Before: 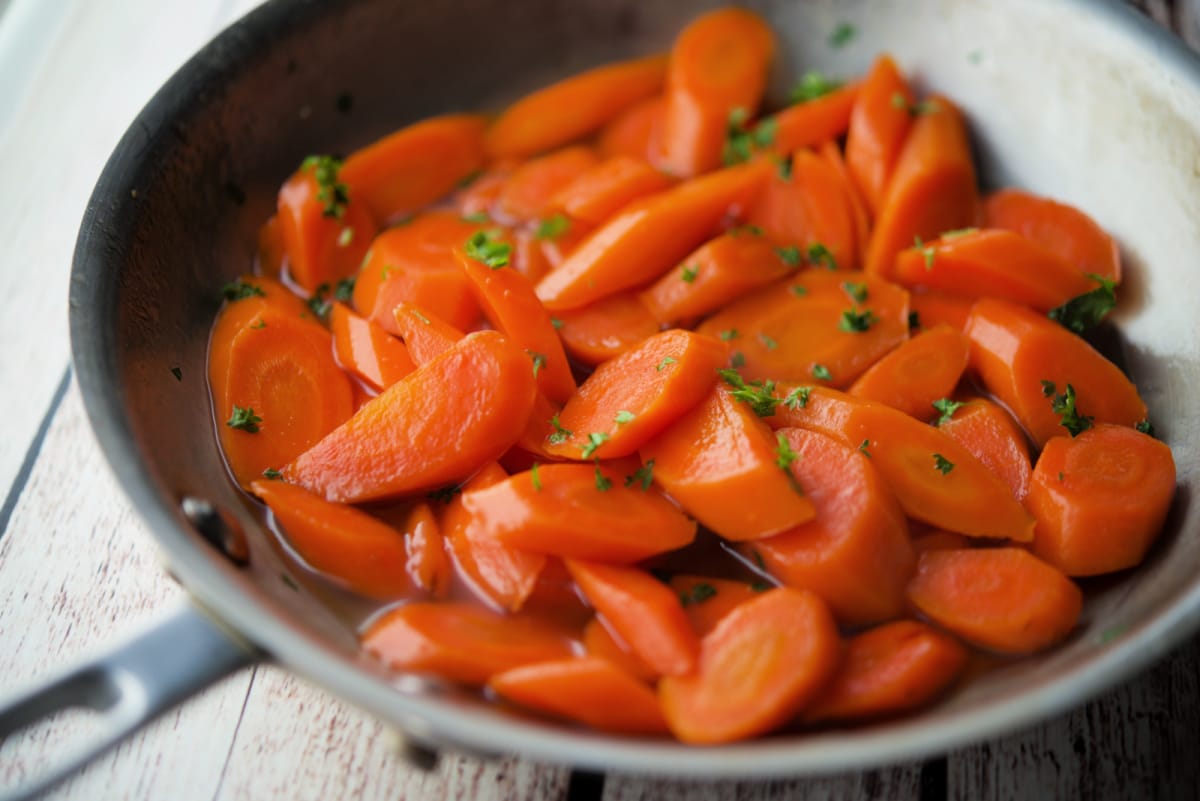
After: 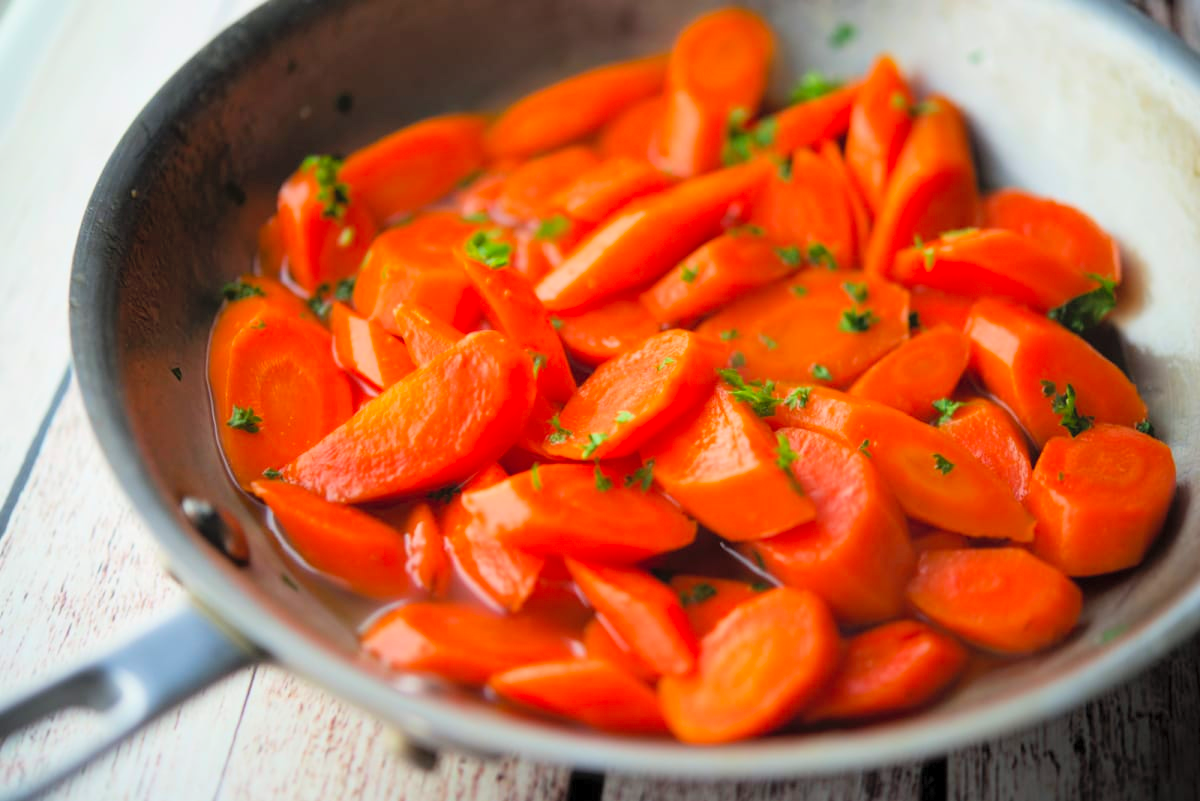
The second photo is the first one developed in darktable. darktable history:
contrast brightness saturation: contrast 0.07, brightness 0.18, saturation 0.4
